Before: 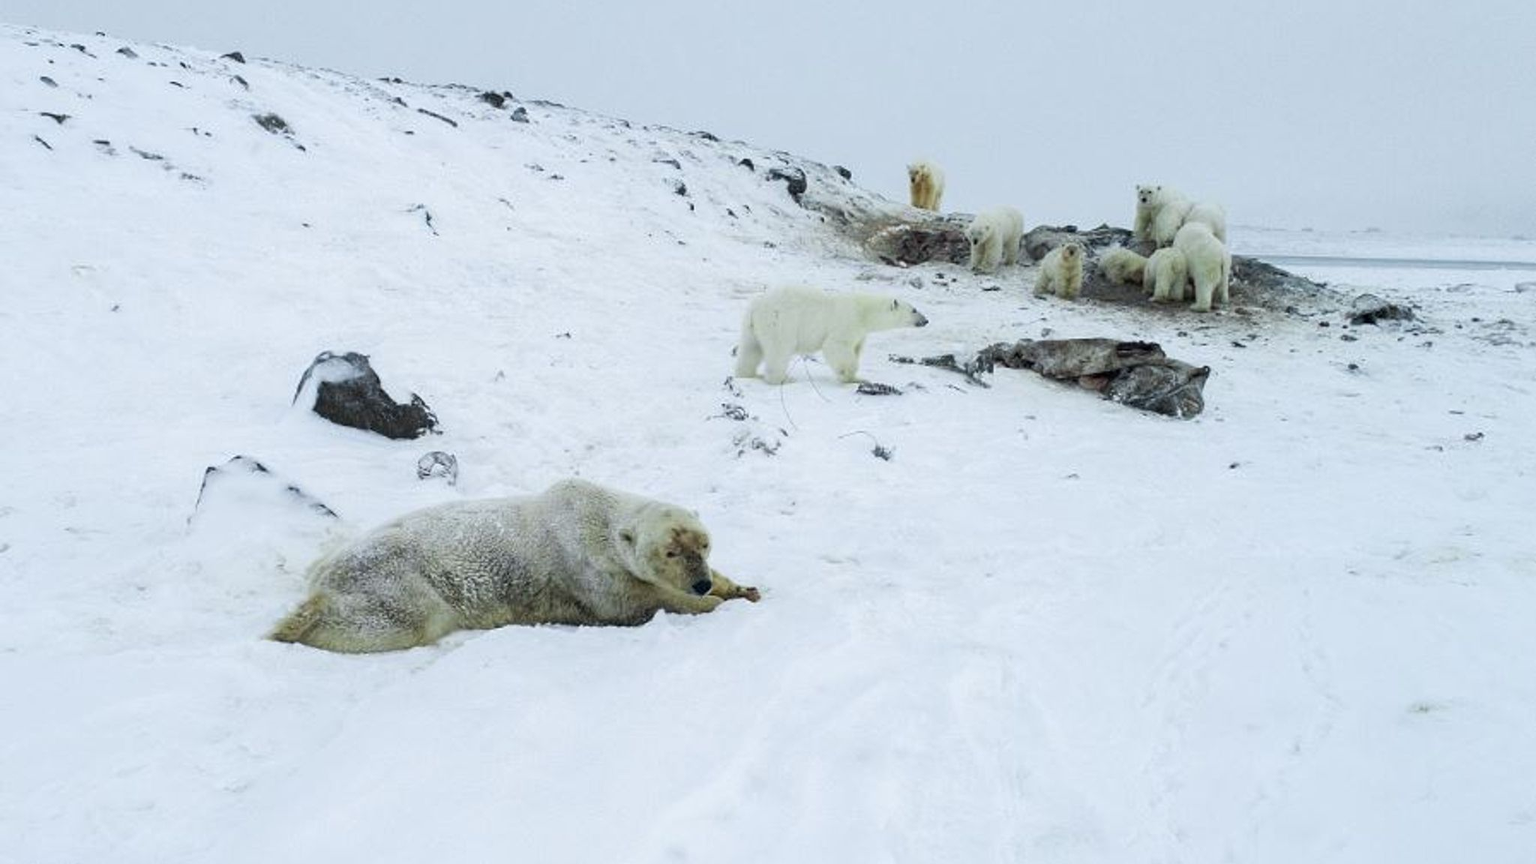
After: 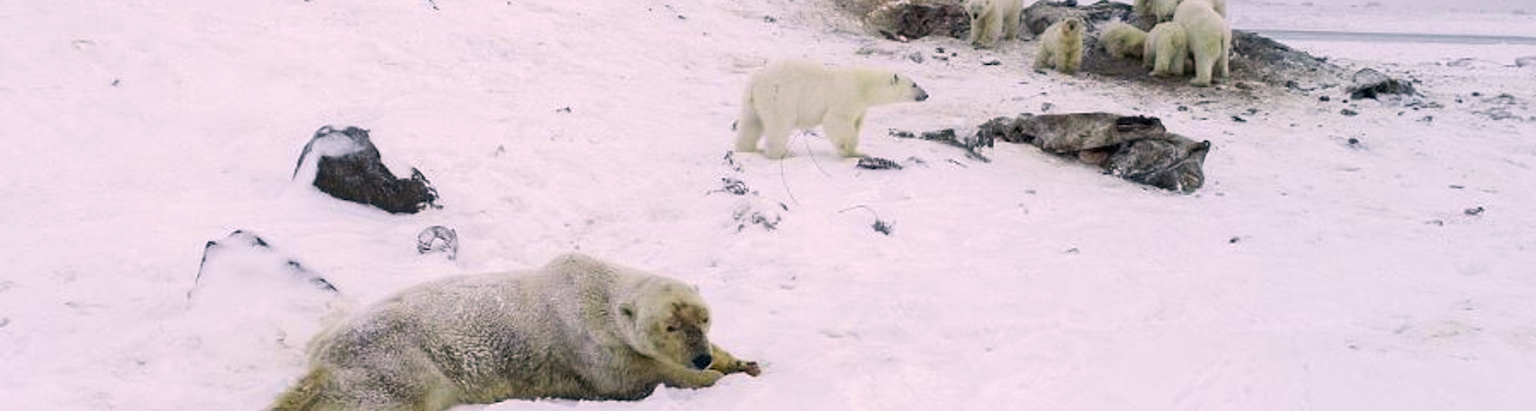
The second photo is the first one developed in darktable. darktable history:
crop and rotate: top 26.169%, bottom 26.253%
color correction: highlights a* 12.58, highlights b* 5.49
contrast brightness saturation: contrast 0.044, saturation 0.161
